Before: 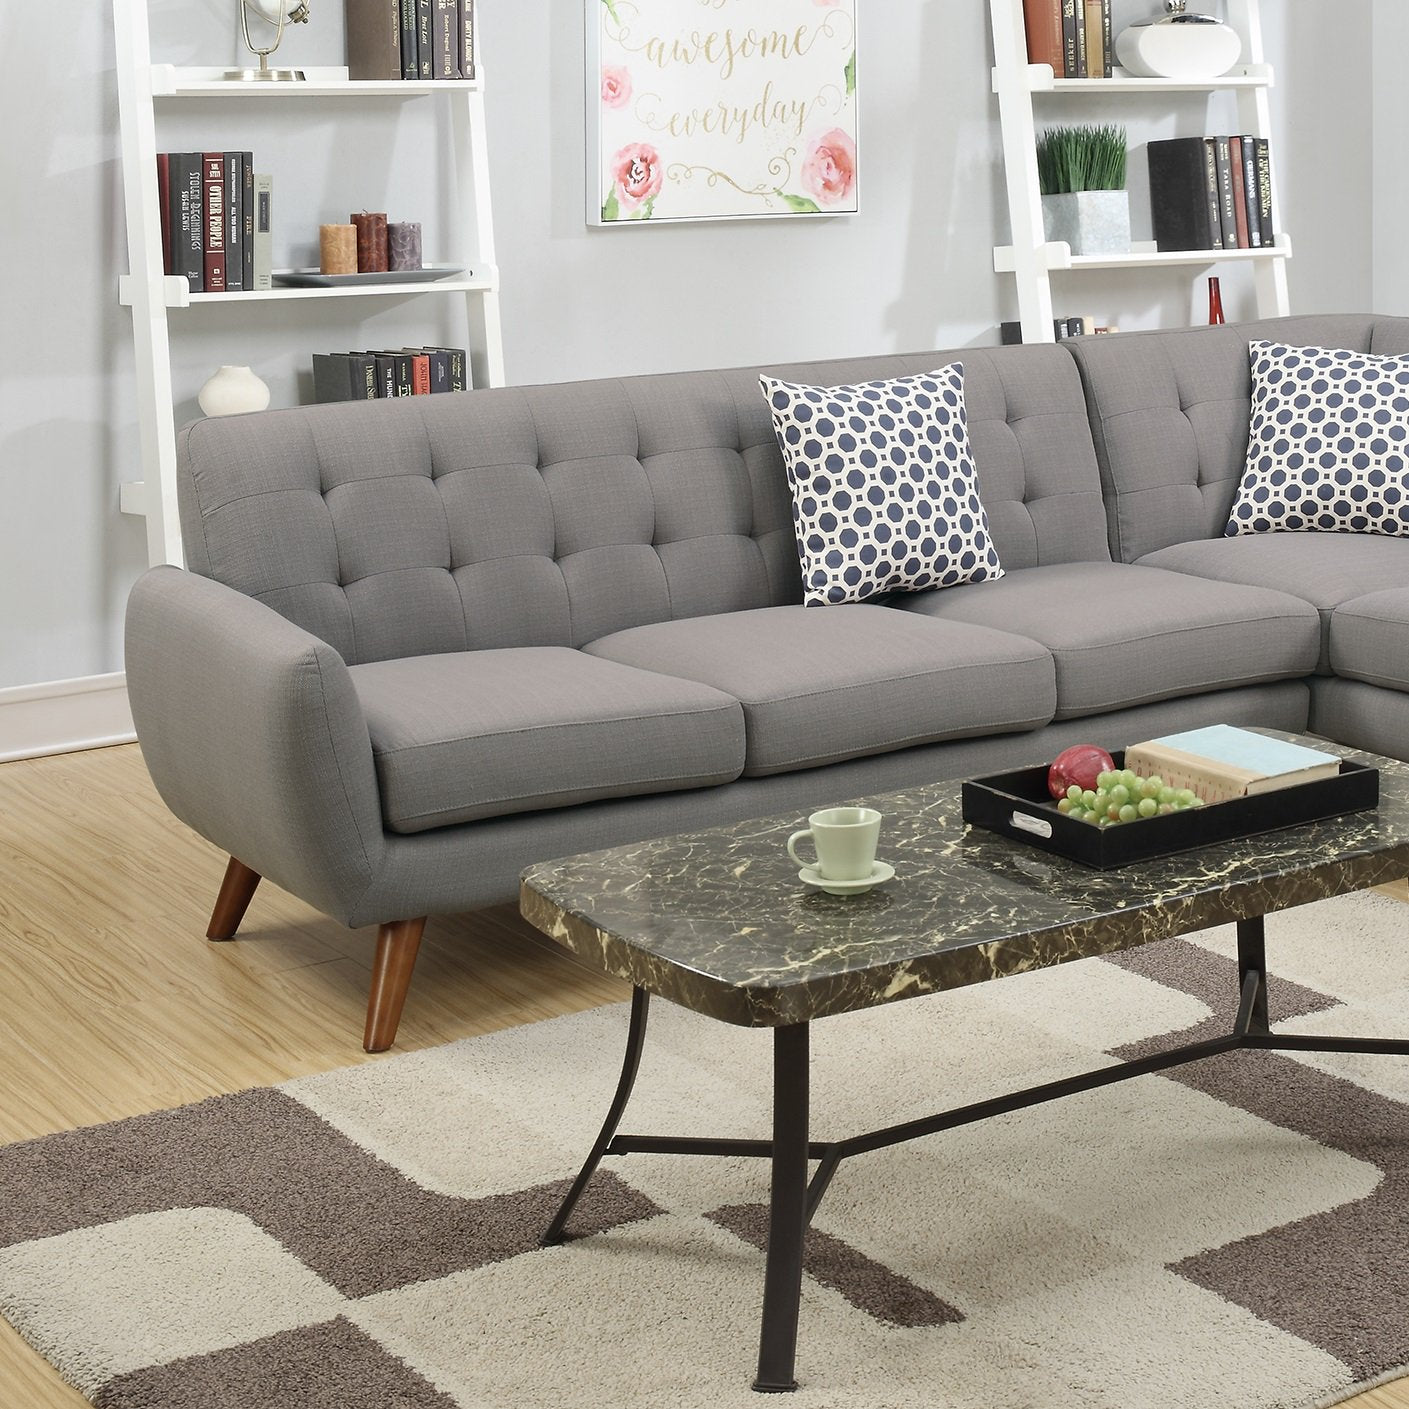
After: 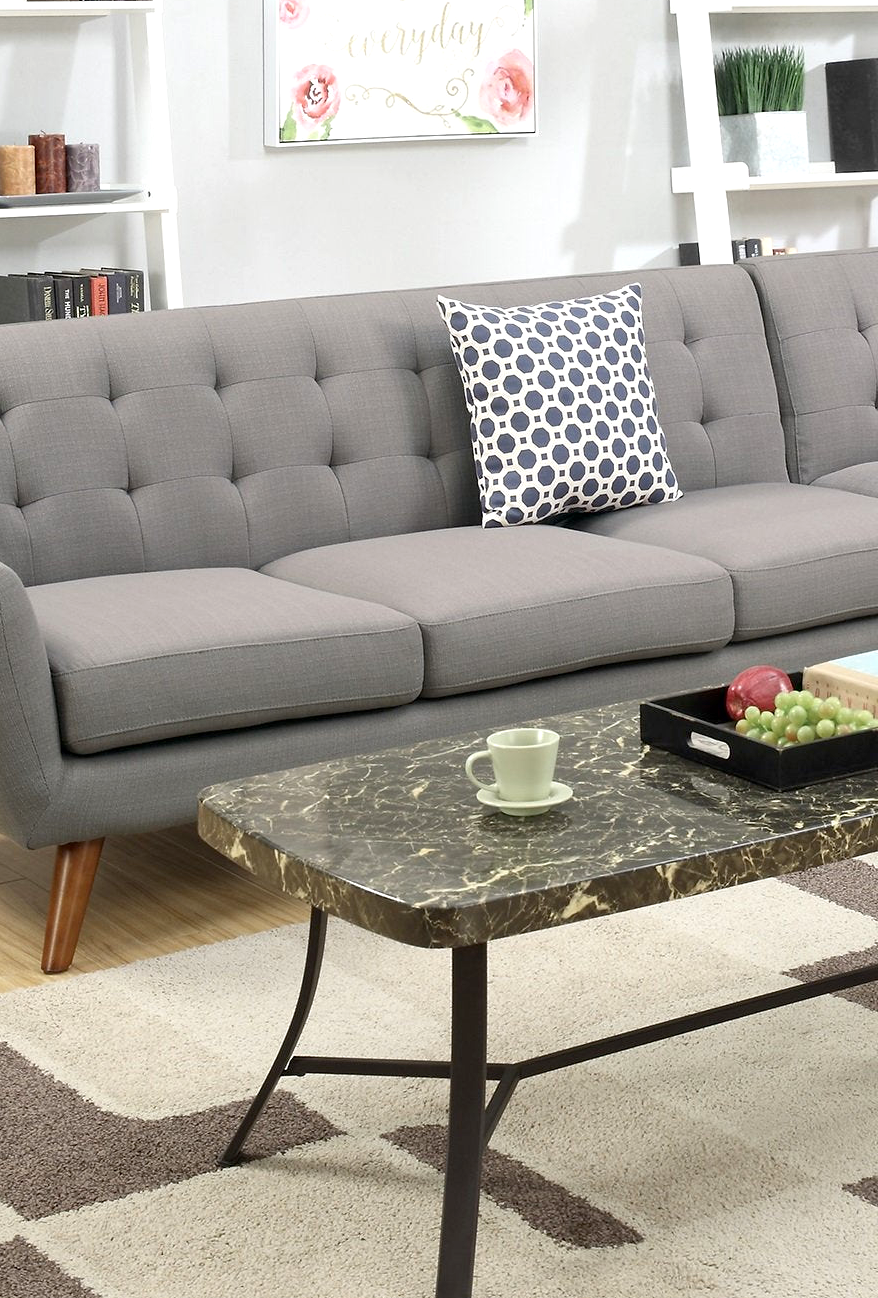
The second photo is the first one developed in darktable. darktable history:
crop and rotate: left 22.918%, top 5.629%, right 14.711%, bottom 2.247%
local contrast: mode bilateral grid, contrast 15, coarseness 36, detail 105%, midtone range 0.2
exposure: black level correction 0.003, exposure 0.383 EV, compensate highlight preservation false
